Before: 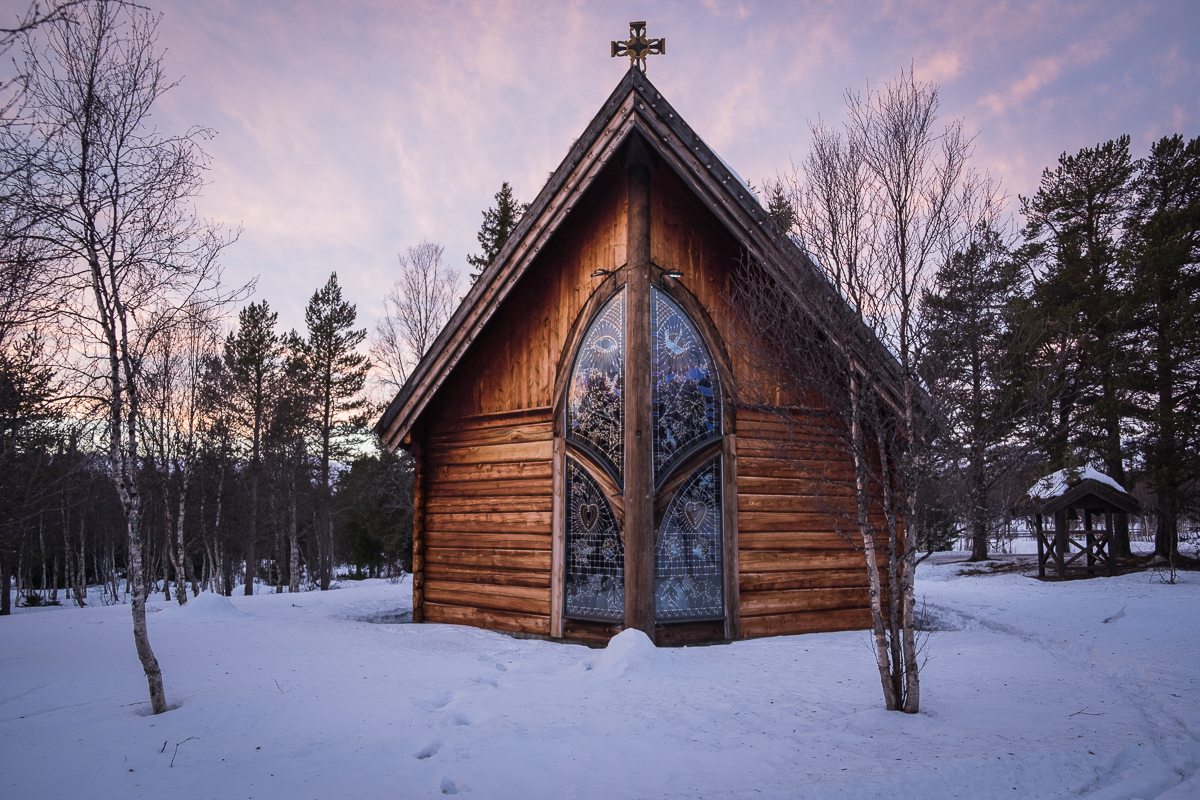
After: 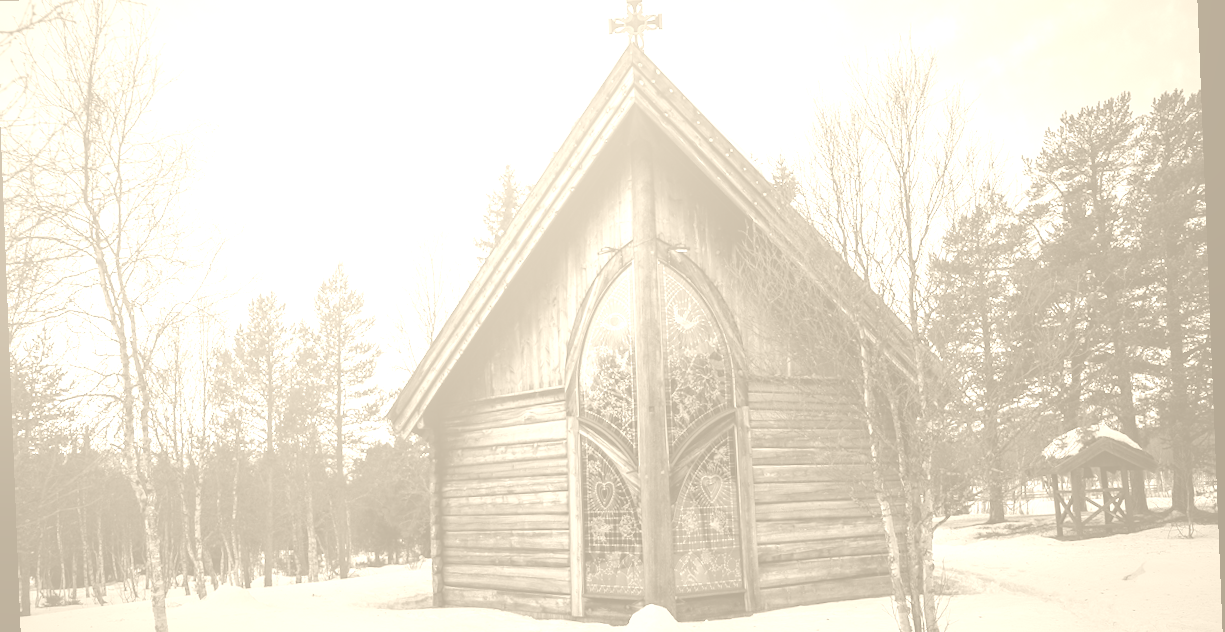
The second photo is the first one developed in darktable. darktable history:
crop: left 0.387%, top 5.469%, bottom 19.809%
tone equalizer: on, module defaults
bloom: size 38%, threshold 95%, strength 30%
rotate and perspective: rotation -2.29°, automatic cropping off
colorize: hue 36°, saturation 71%, lightness 80.79%
